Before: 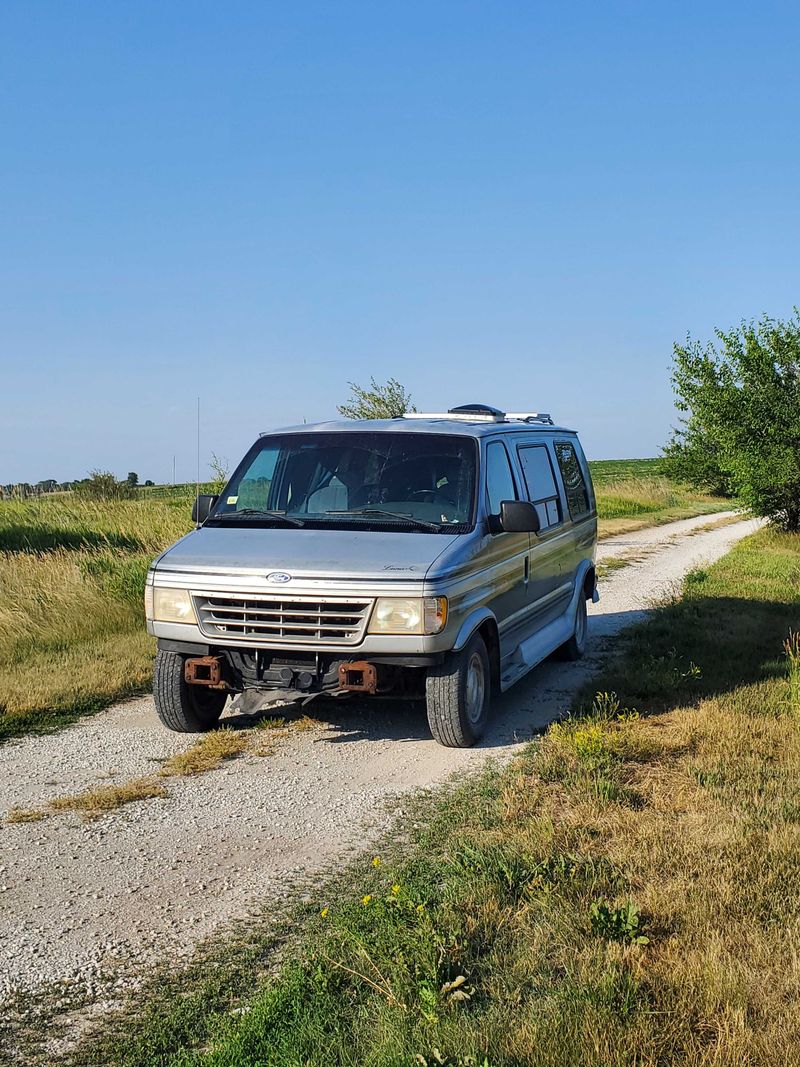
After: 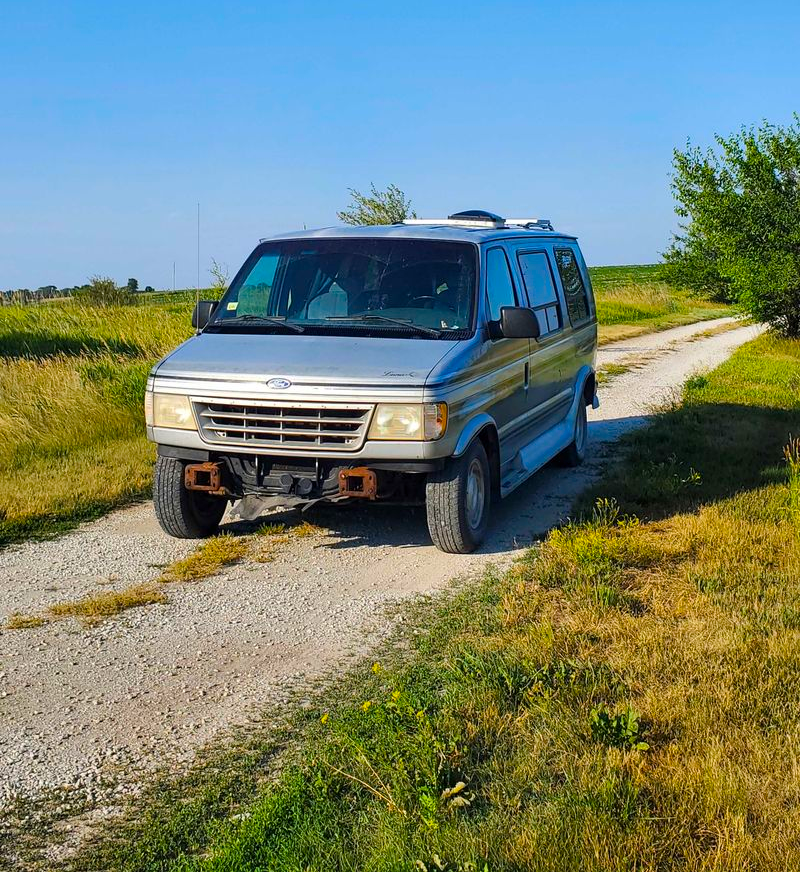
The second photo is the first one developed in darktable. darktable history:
crop and rotate: top 18.213%
color balance rgb: linear chroma grading › global chroma 15.621%, perceptual saturation grading › global saturation 19.38%, global vibrance 15.108%
